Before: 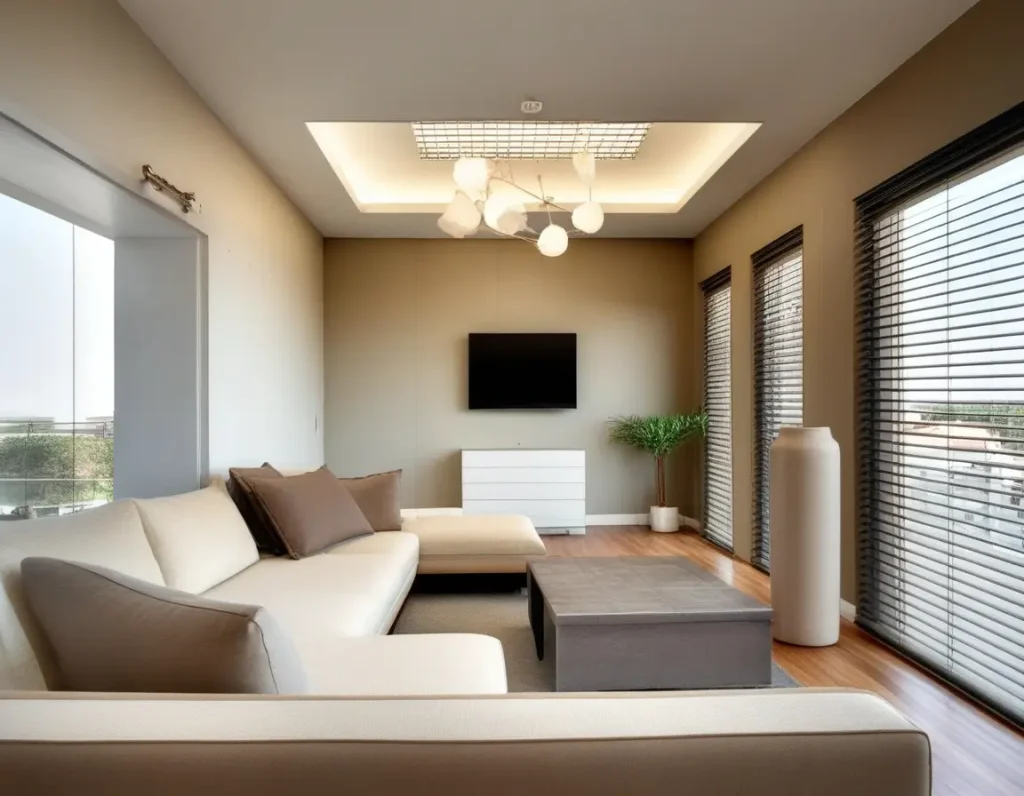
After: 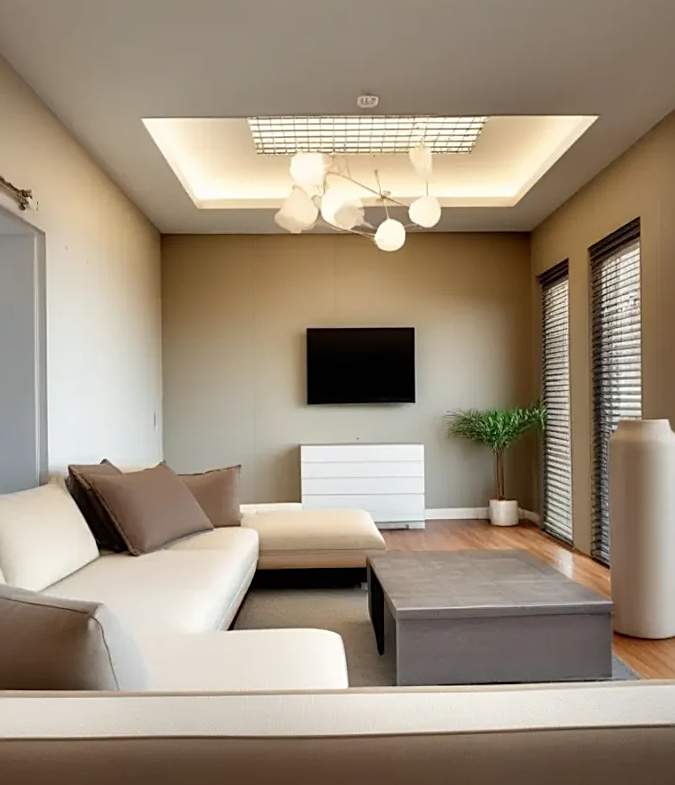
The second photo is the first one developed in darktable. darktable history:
sharpen: radius 1.967
crop and rotate: left 15.446%, right 17.836%
rotate and perspective: rotation -0.45°, automatic cropping original format, crop left 0.008, crop right 0.992, crop top 0.012, crop bottom 0.988
